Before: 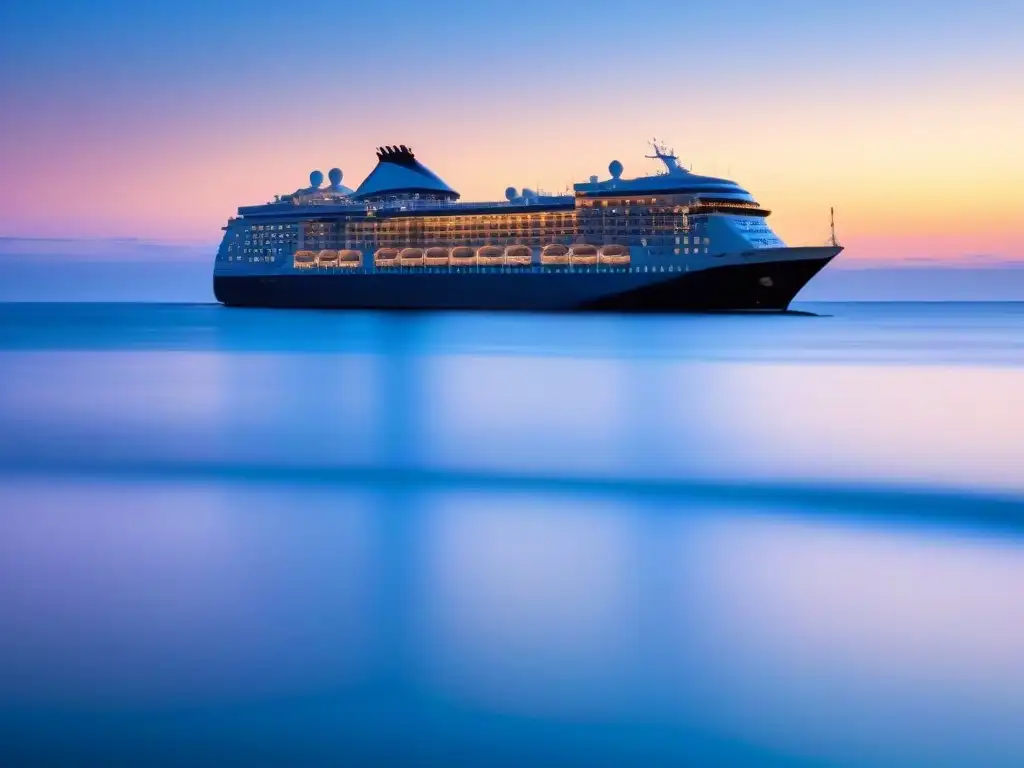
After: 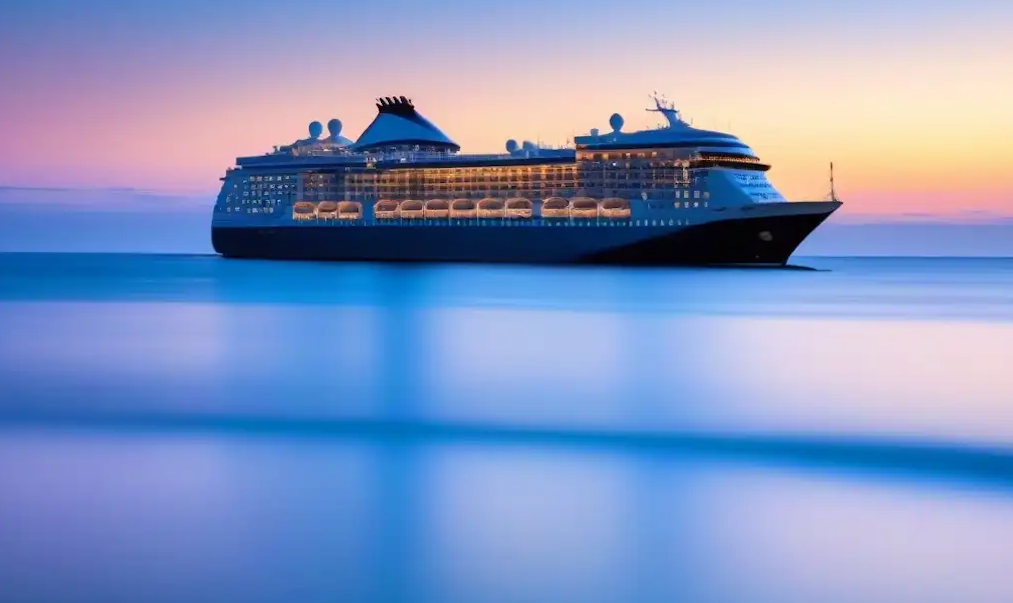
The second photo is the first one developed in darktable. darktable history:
rotate and perspective: rotation 0.174°, lens shift (vertical) 0.013, lens shift (horizontal) 0.019, shear 0.001, automatic cropping original format, crop left 0.007, crop right 0.991, crop top 0.016, crop bottom 0.997
white balance: red 1, blue 1
crop and rotate: top 5.667%, bottom 14.937%
